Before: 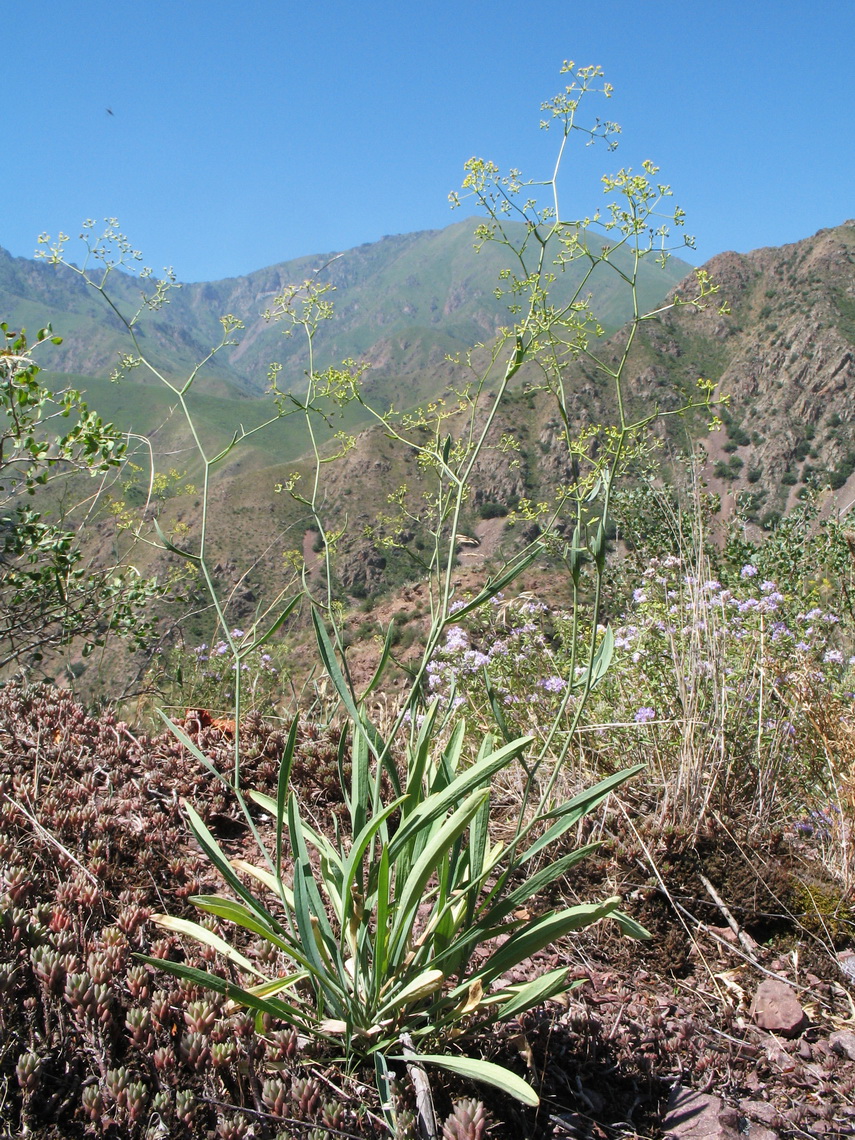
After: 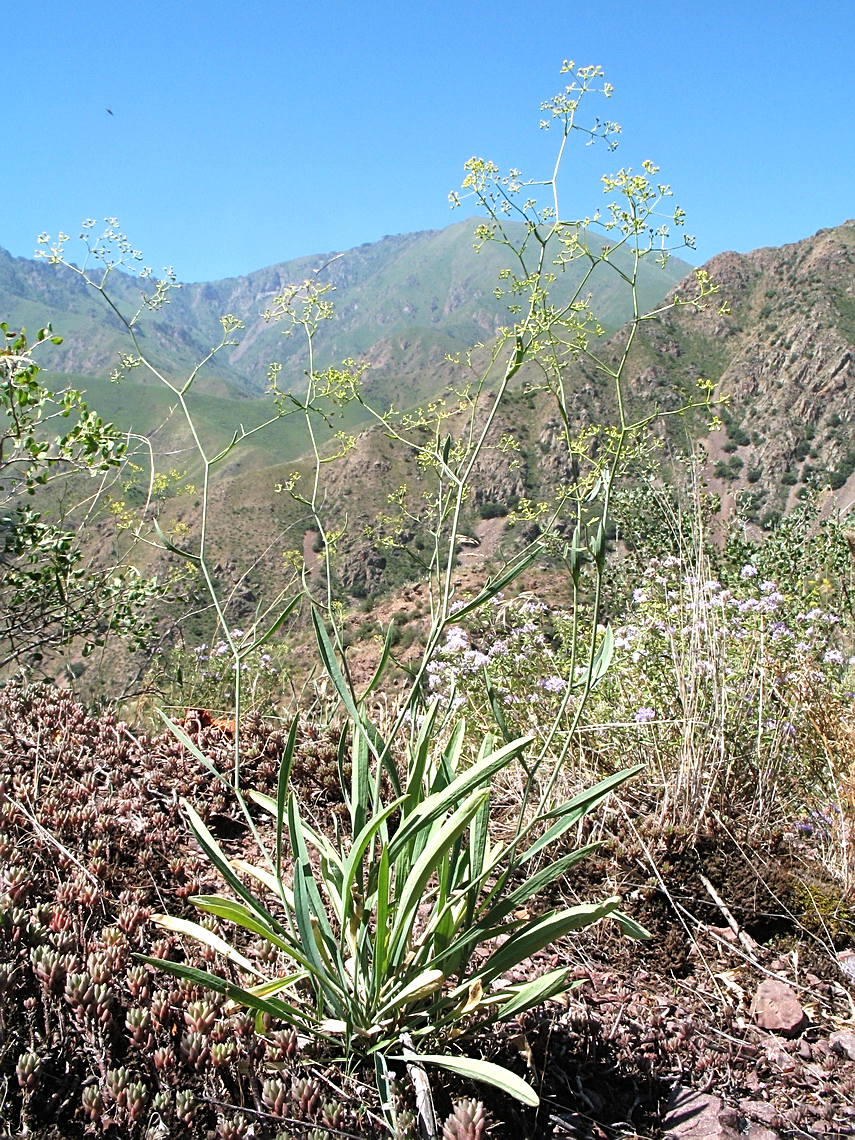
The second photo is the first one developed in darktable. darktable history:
sharpen: on, module defaults
tone equalizer: -8 EV -0.453 EV, -7 EV -0.422 EV, -6 EV -0.362 EV, -5 EV -0.192 EV, -3 EV 0.227 EV, -2 EV 0.313 EV, -1 EV 0.385 EV, +0 EV 0.429 EV
